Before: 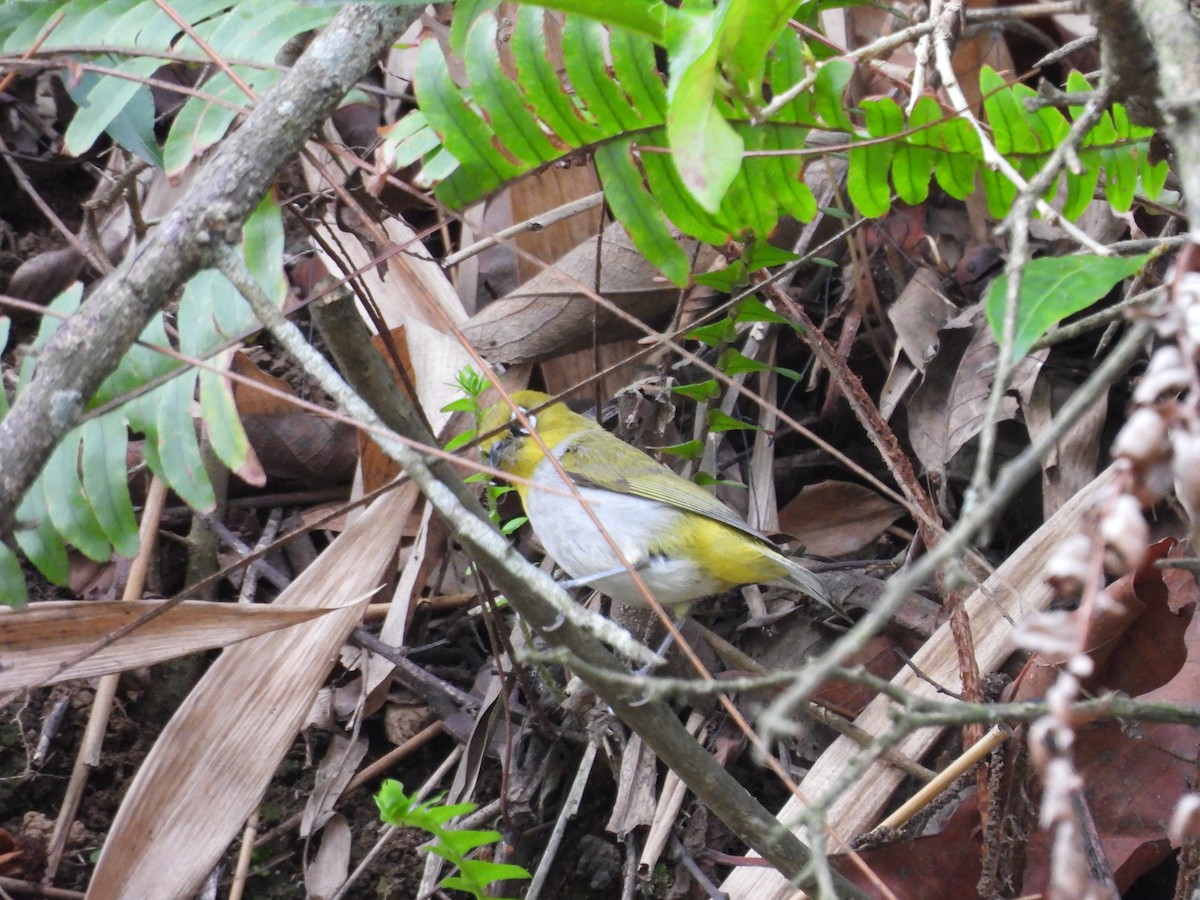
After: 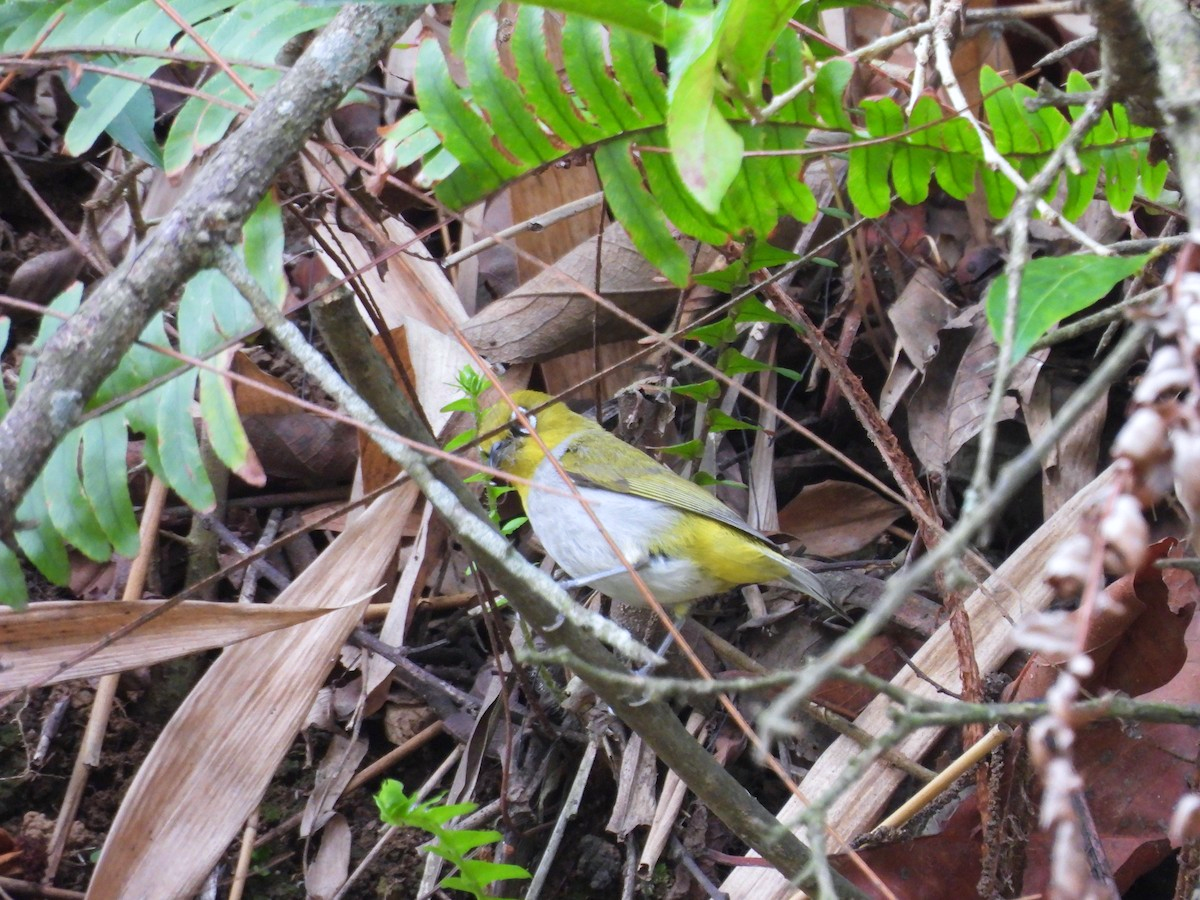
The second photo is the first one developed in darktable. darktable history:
white balance: red 0.988, blue 1.017
velvia: on, module defaults
